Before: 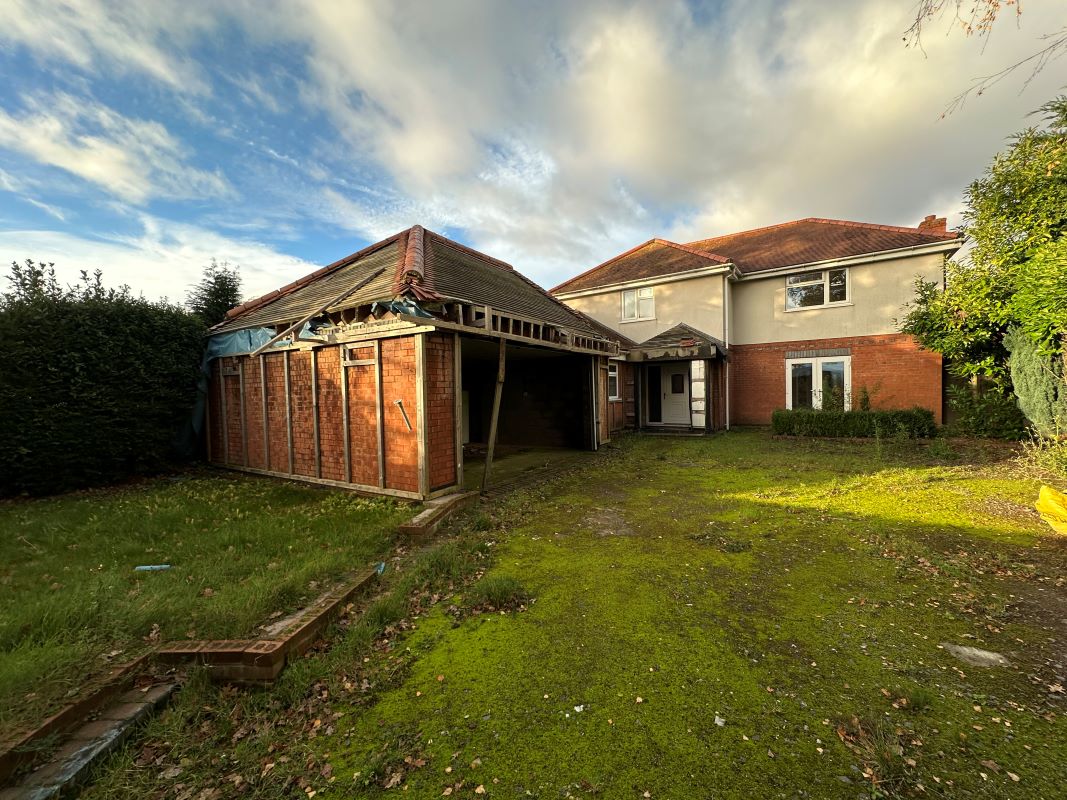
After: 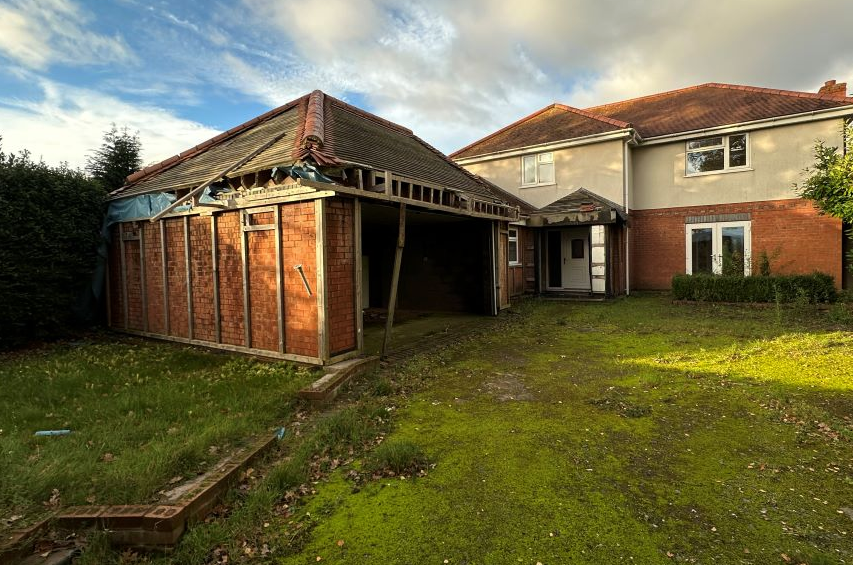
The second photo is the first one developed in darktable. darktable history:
levels: levels [0, 0.51, 1]
crop: left 9.459%, top 16.92%, right 10.54%, bottom 12.386%
